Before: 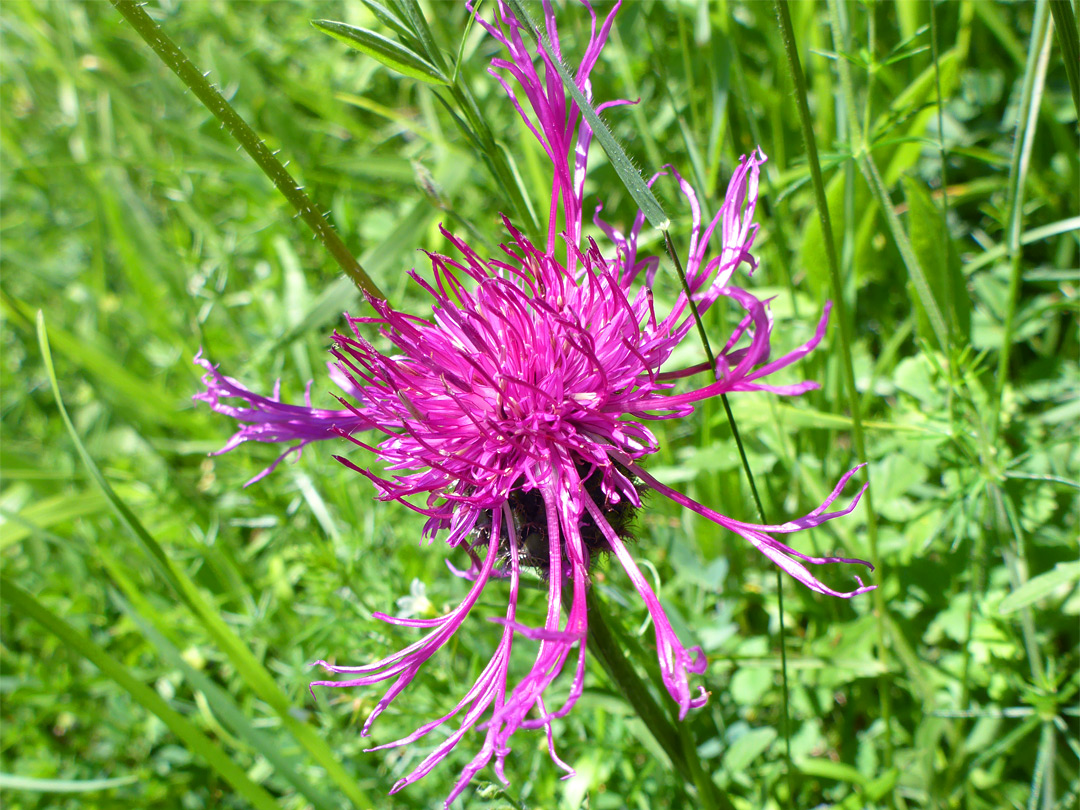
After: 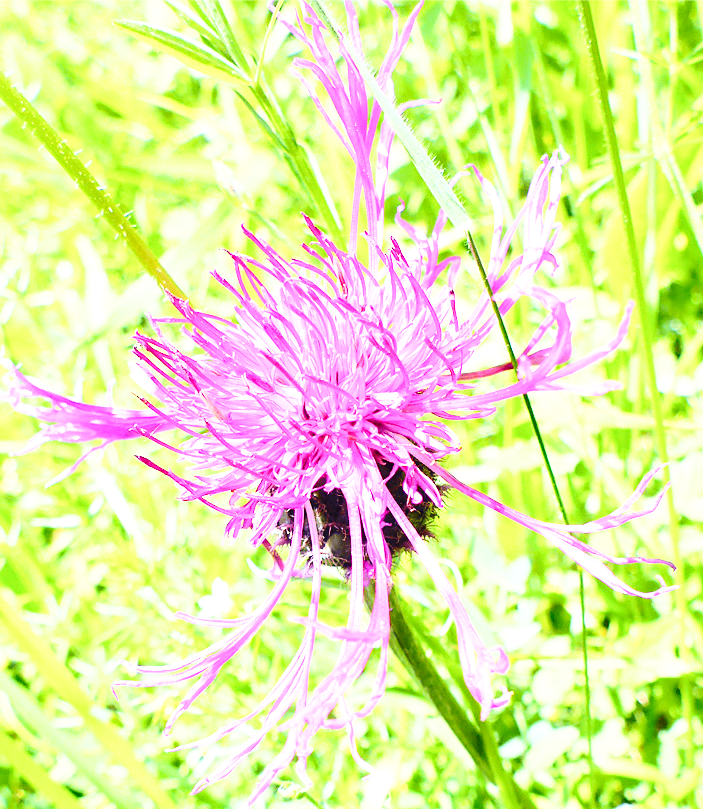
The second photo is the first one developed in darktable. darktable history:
sharpen: amount 0.202
crop and rotate: left 18.456%, right 16.451%
contrast brightness saturation: contrast 0.242, brightness 0.094
exposure: black level correction 0, exposure 1.446 EV, compensate highlight preservation false
base curve: curves: ch0 [(0, 0) (0.028, 0.03) (0.121, 0.232) (0.46, 0.748) (0.859, 0.968) (1, 1)], preserve colors none
